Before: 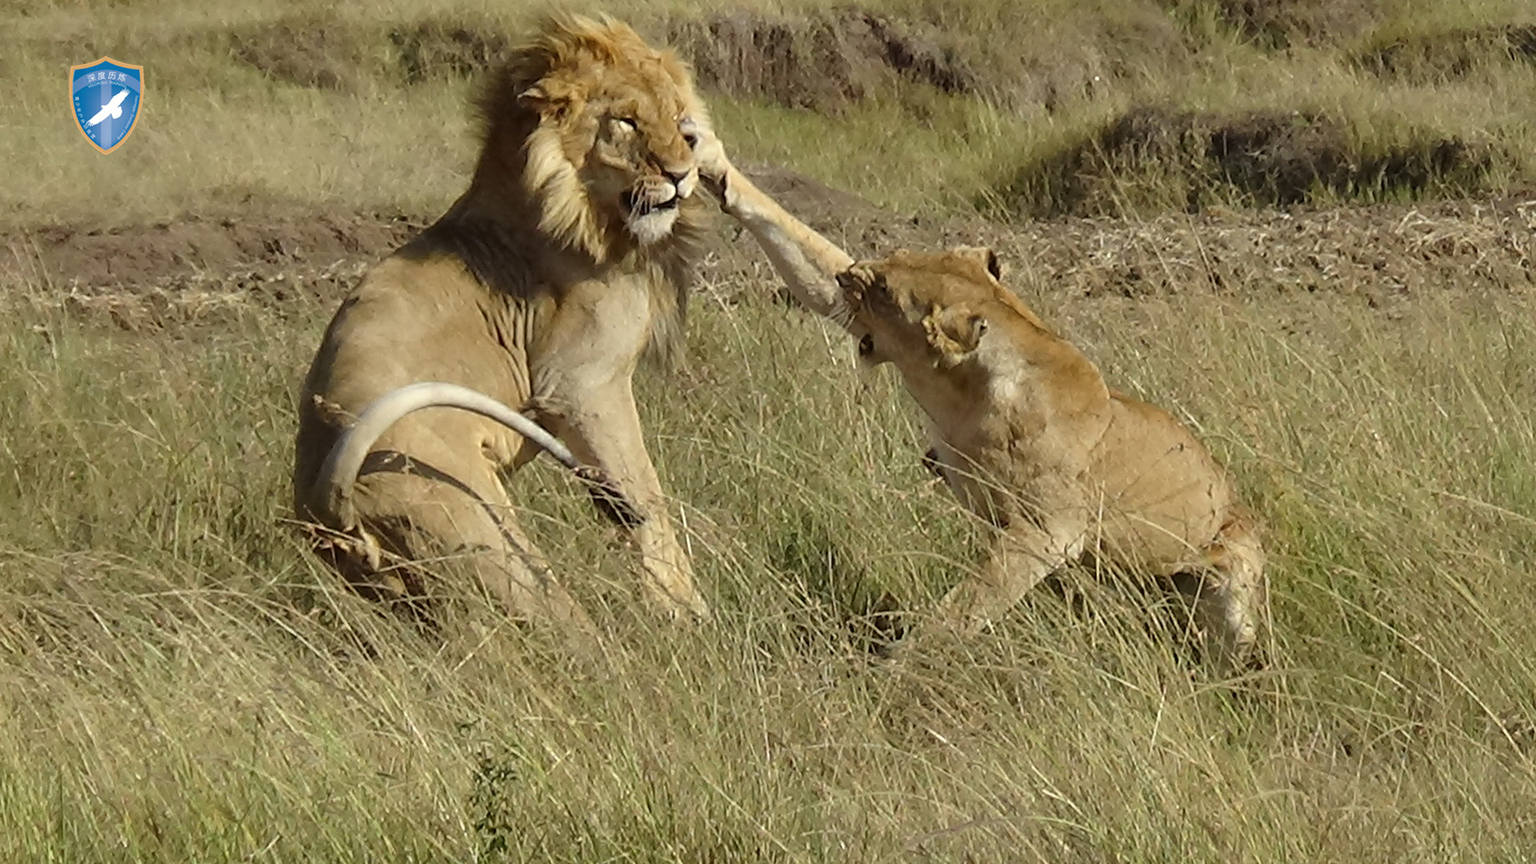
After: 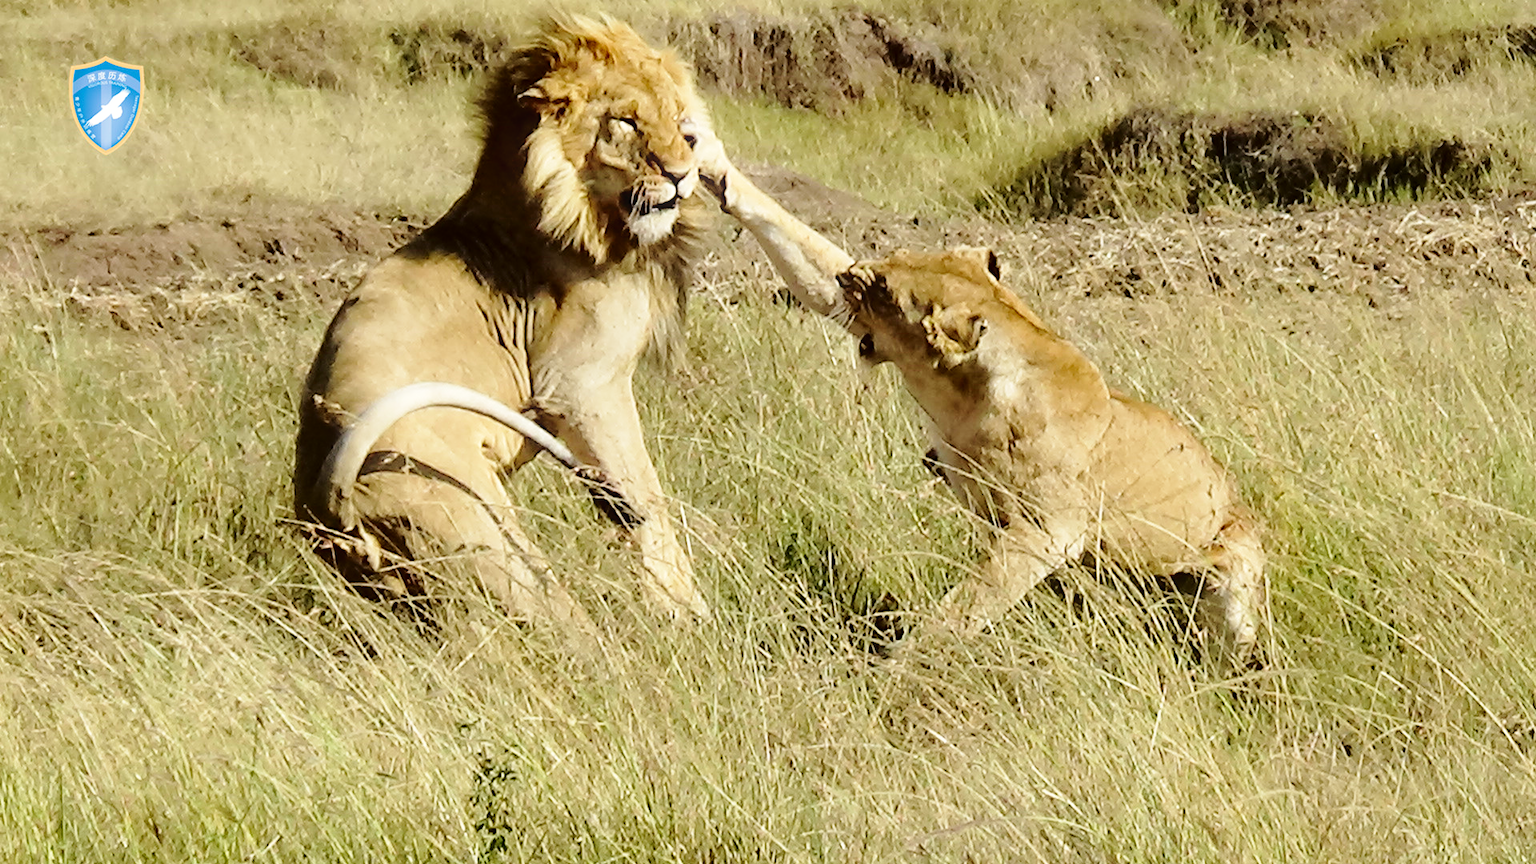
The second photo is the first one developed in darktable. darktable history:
base curve: curves: ch0 [(0, 0) (0.028, 0.03) (0.121, 0.232) (0.46, 0.748) (0.859, 0.968) (1, 1)], preserve colors none
velvia: strength 10%
fill light: exposure -2 EV, width 8.6
bloom: size 9%, threshold 100%, strength 7%
